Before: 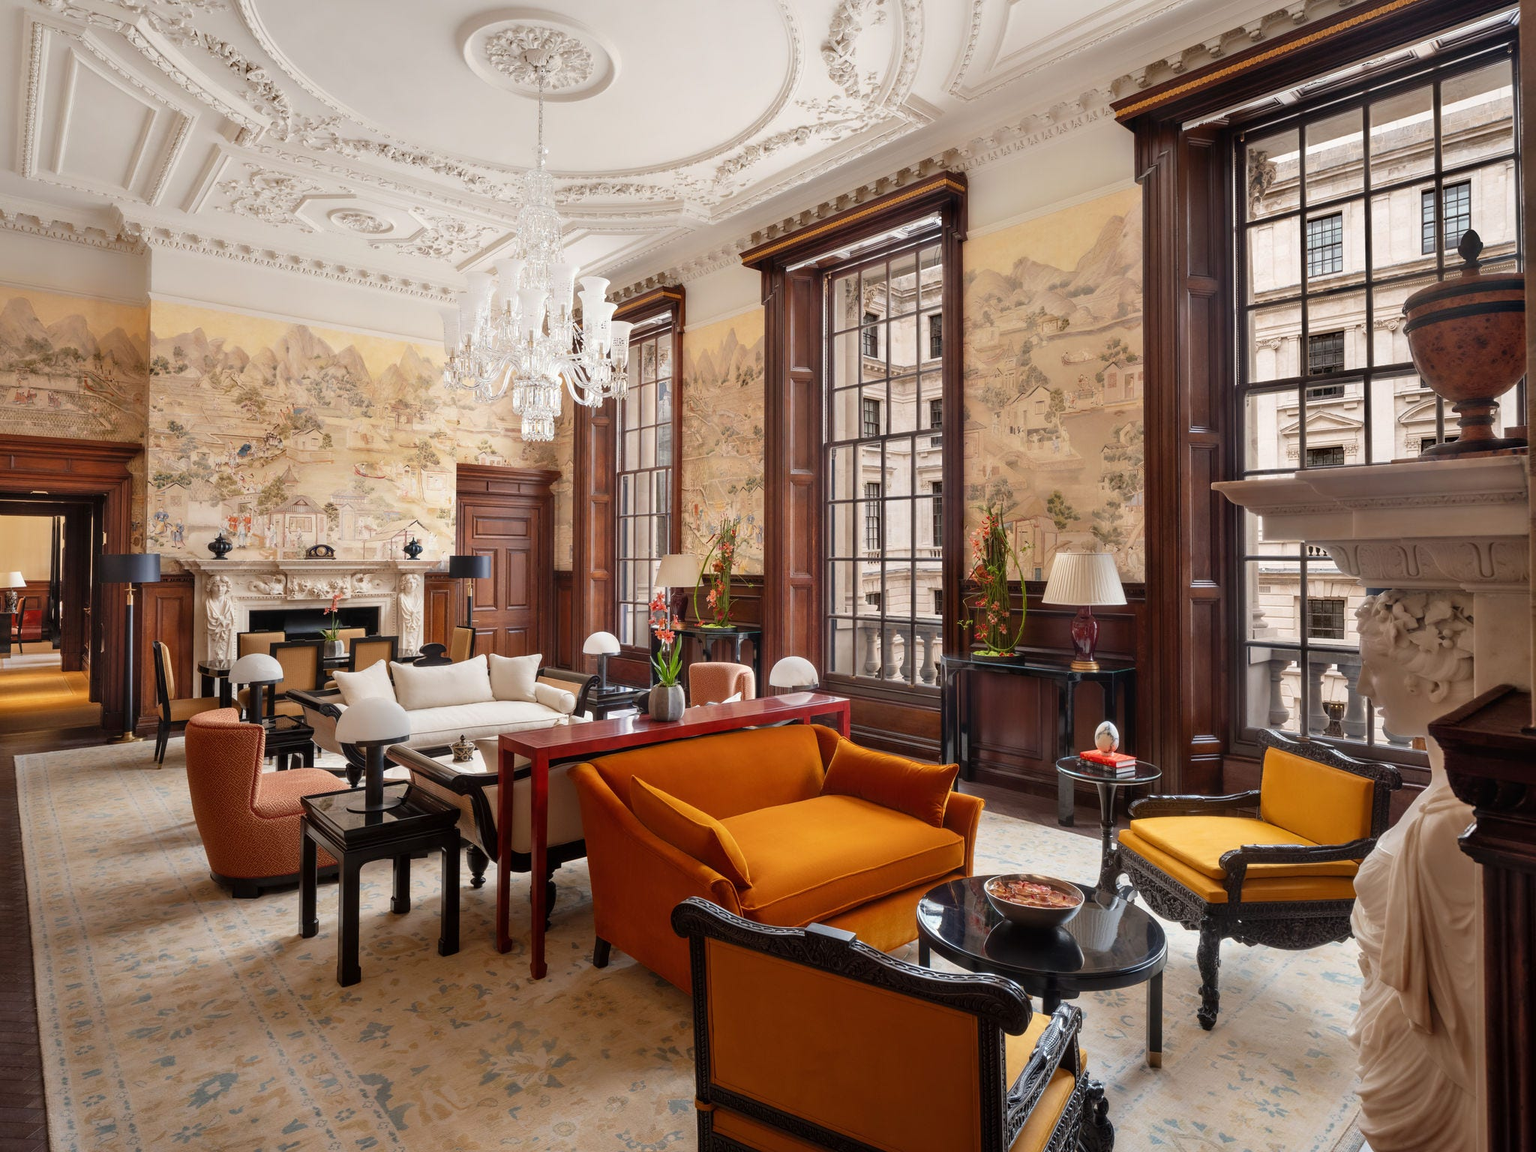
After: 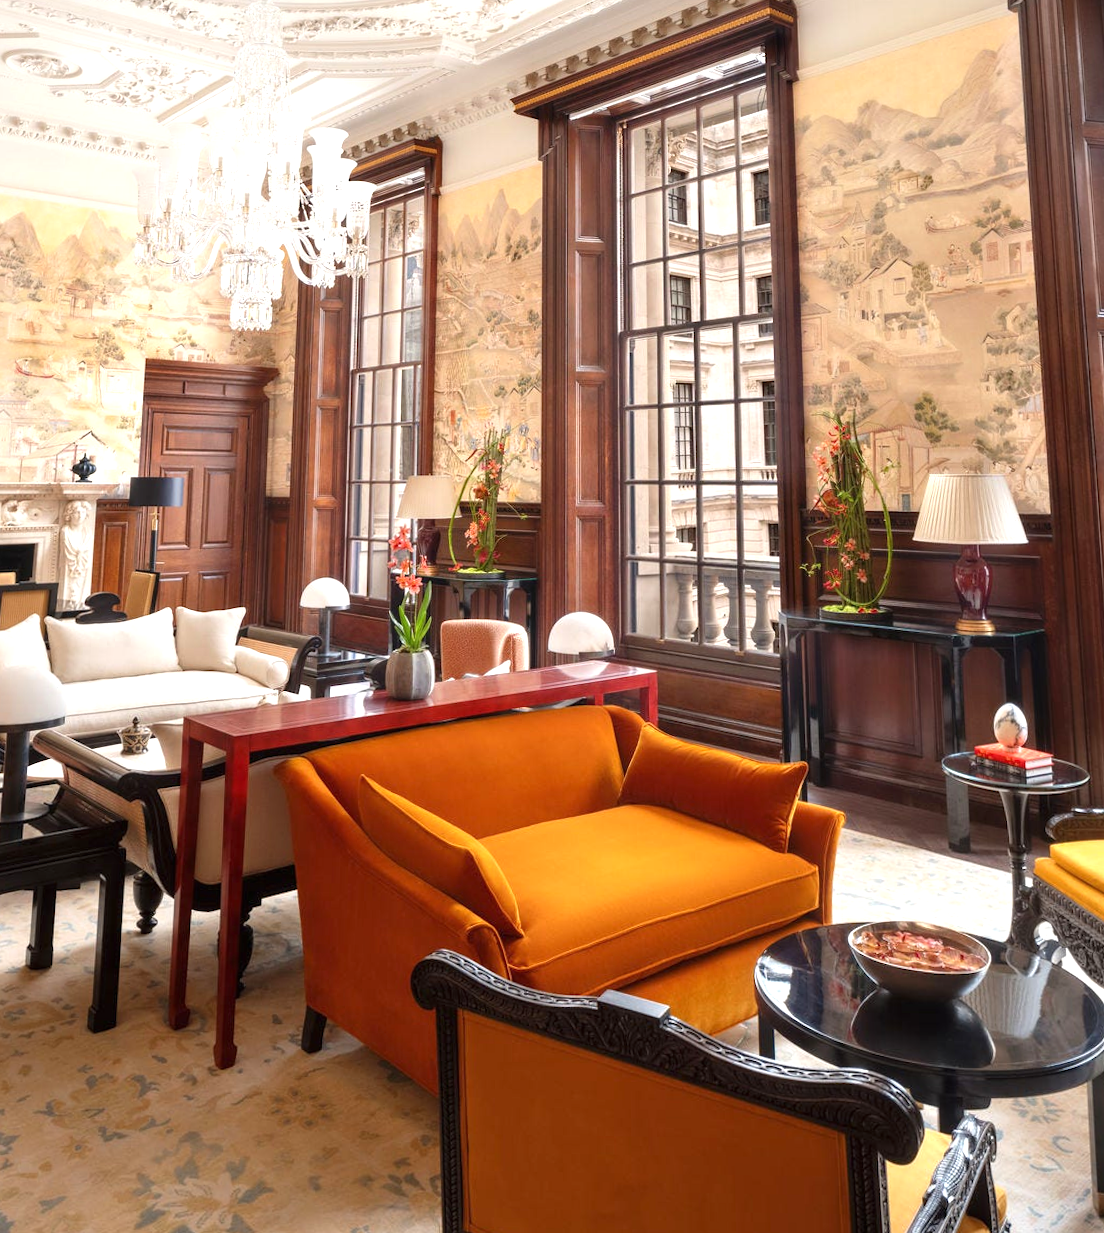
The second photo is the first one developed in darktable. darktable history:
rotate and perspective: rotation 0.128°, lens shift (vertical) -0.181, lens shift (horizontal) -0.044, shear 0.001, automatic cropping off
crop and rotate: angle 0.02°, left 24.353%, top 13.219%, right 26.156%, bottom 8.224%
exposure: black level correction 0, exposure 0.68 EV, compensate exposure bias true, compensate highlight preservation false
